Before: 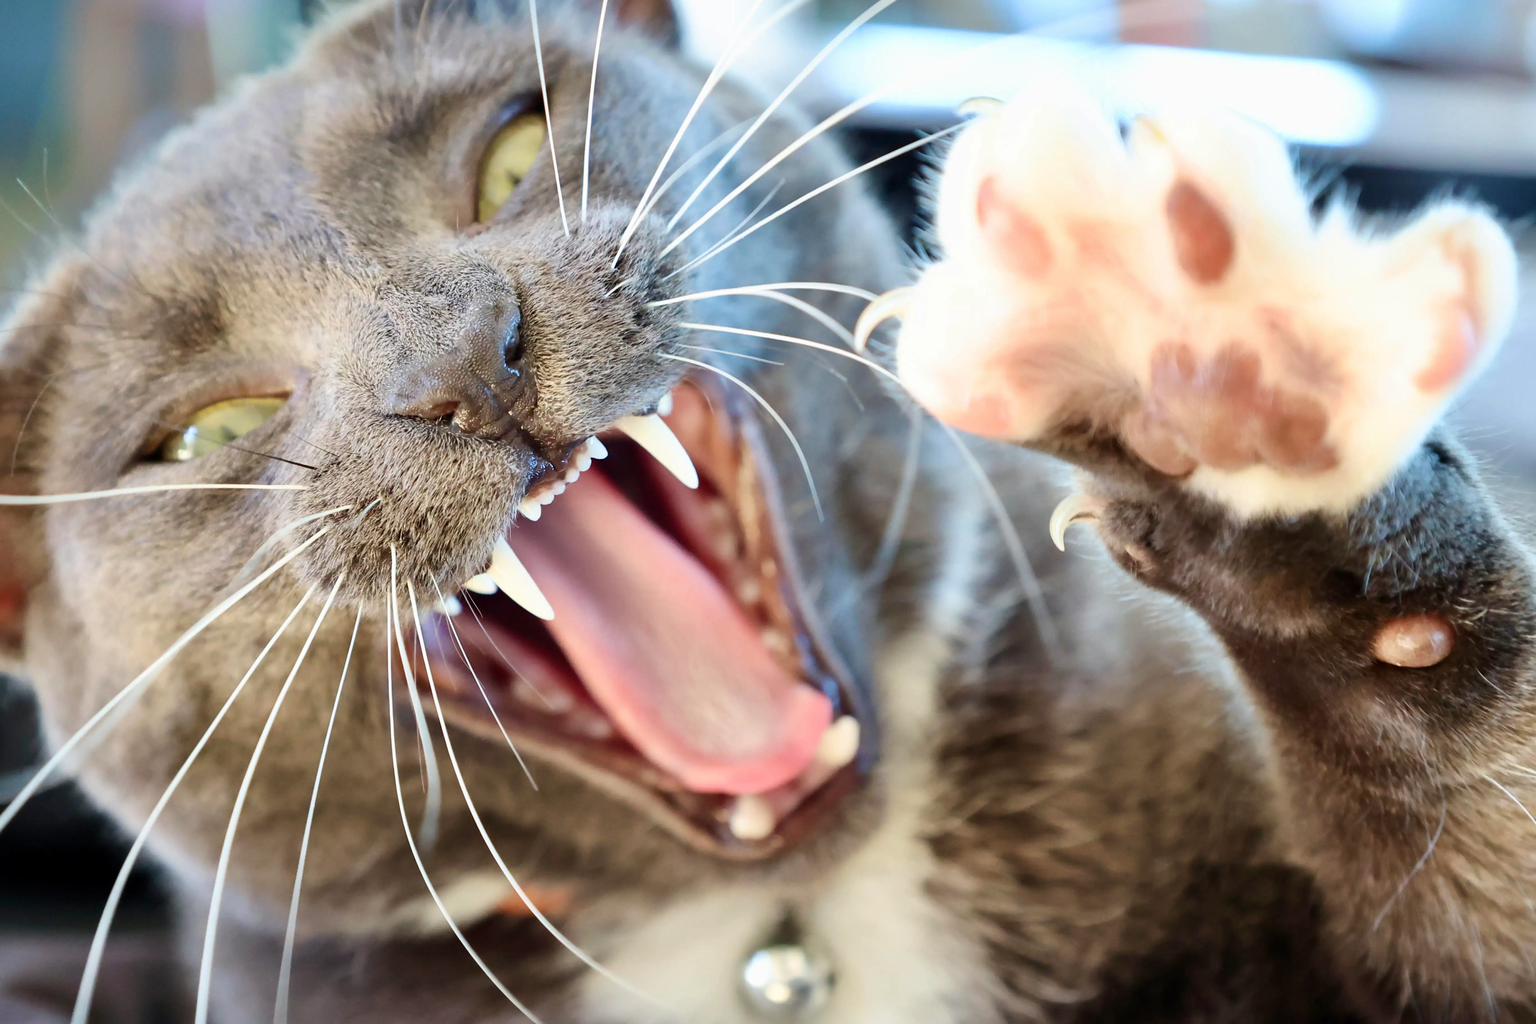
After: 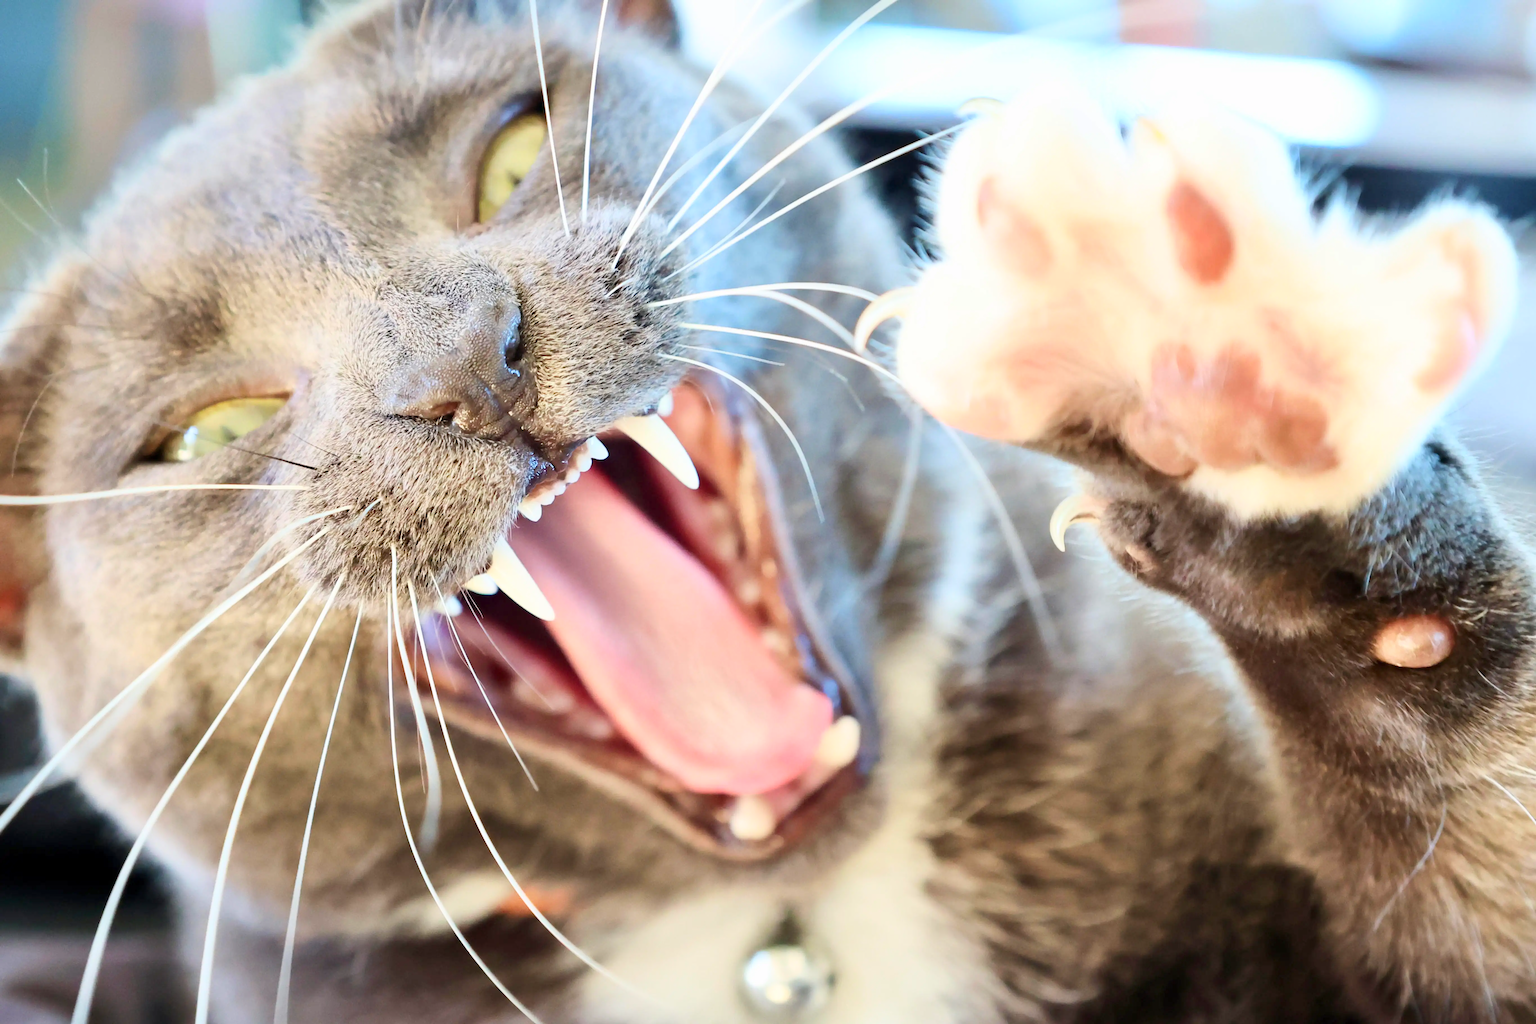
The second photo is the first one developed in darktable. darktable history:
base curve: curves: ch0 [(0, 0) (0.204, 0.334) (0.55, 0.733) (1, 1)]
